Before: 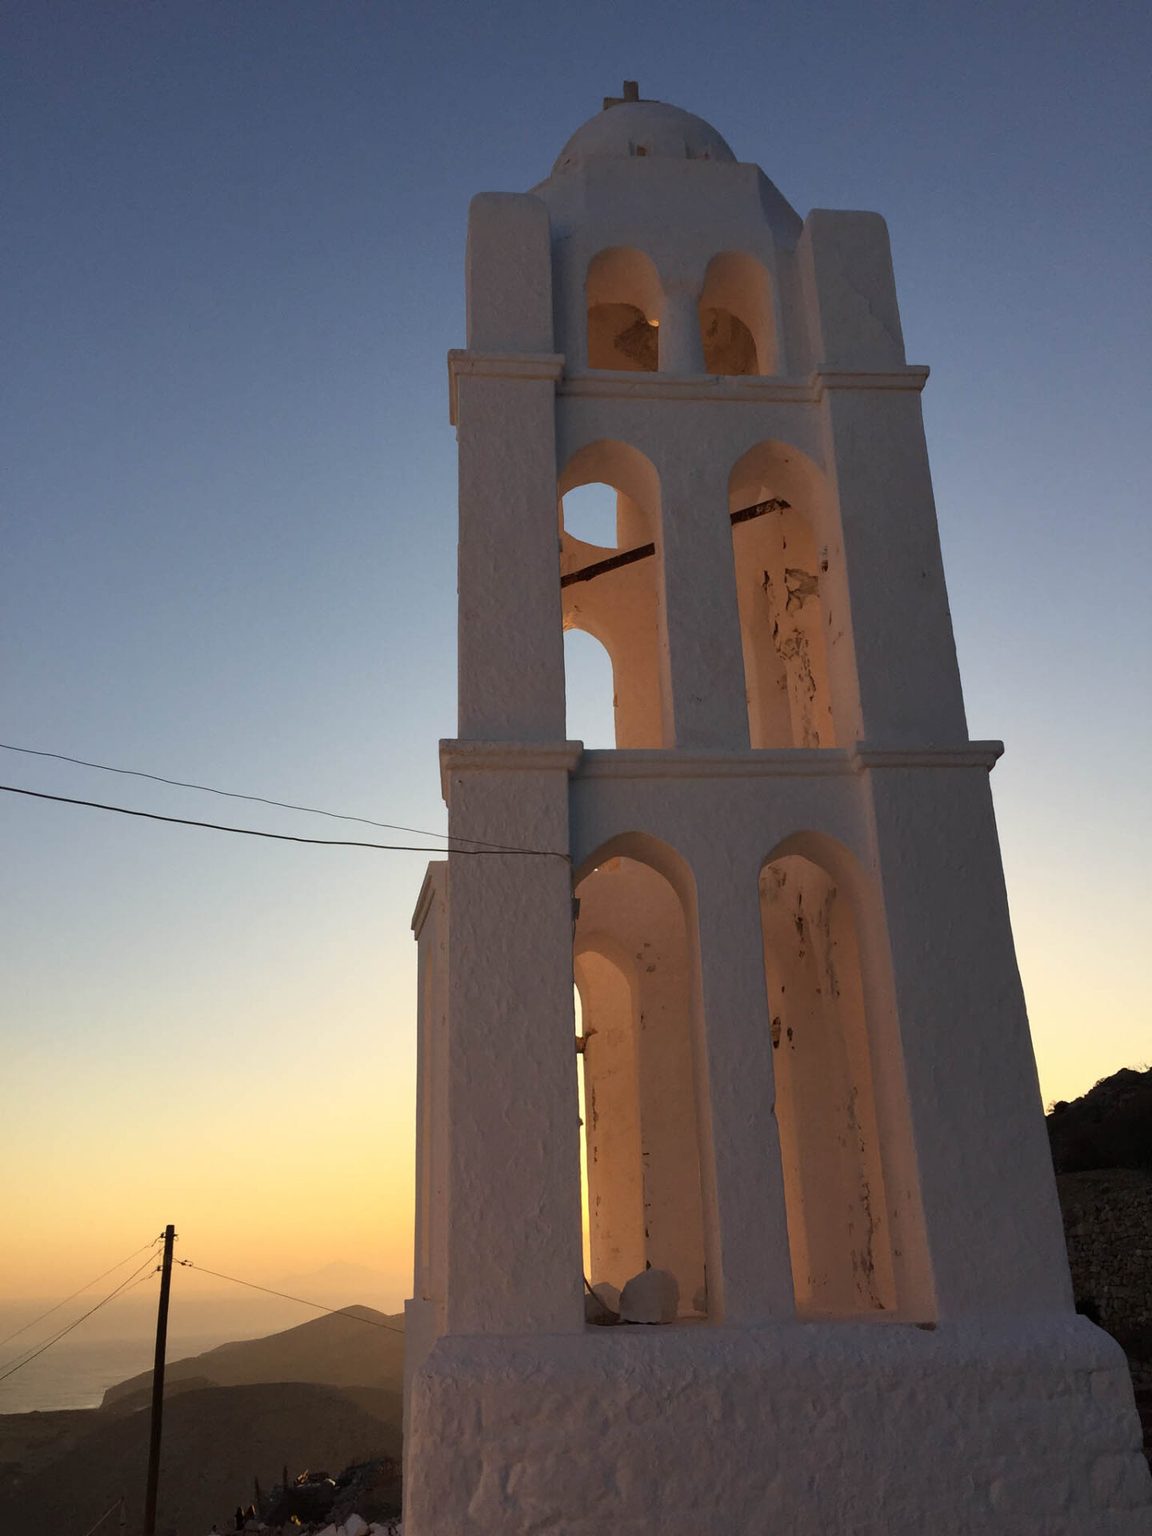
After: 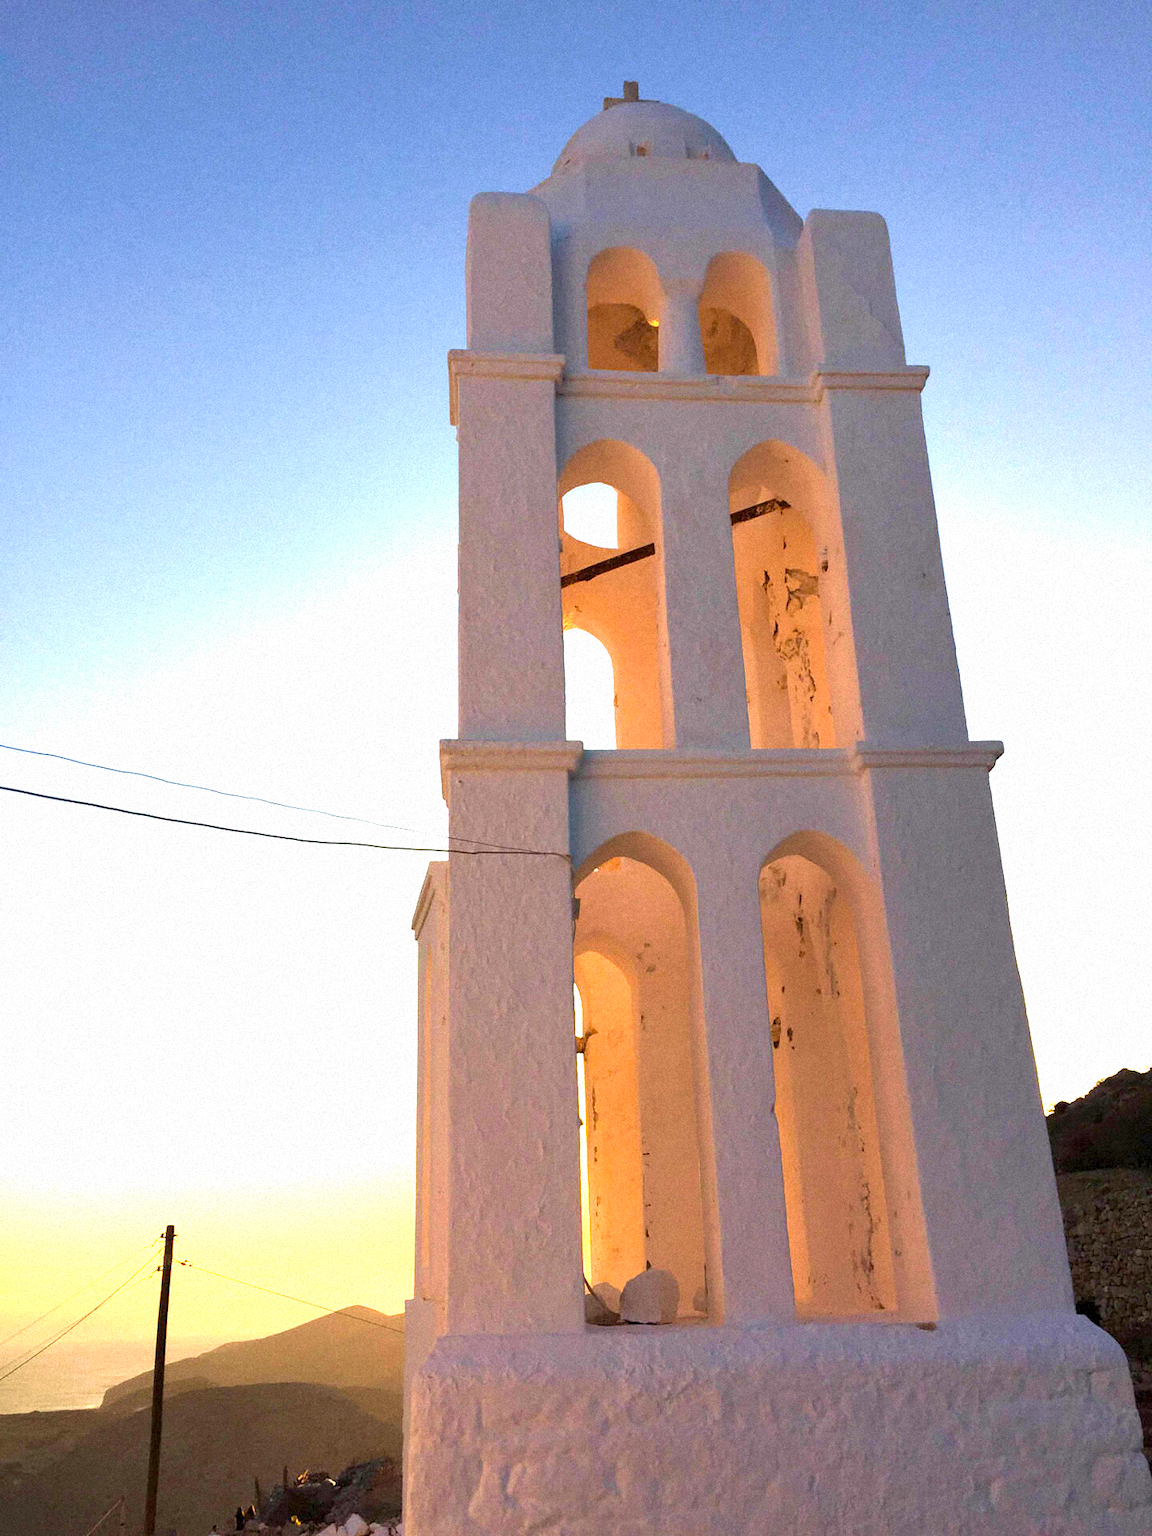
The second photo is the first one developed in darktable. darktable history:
color balance rgb: perceptual saturation grading › global saturation 20%, global vibrance 20%
exposure: black level correction 0.001, exposure 1.84 EV, compensate highlight preservation false
velvia: on, module defaults
grain: mid-tones bias 0%
color balance: output saturation 98.5%
